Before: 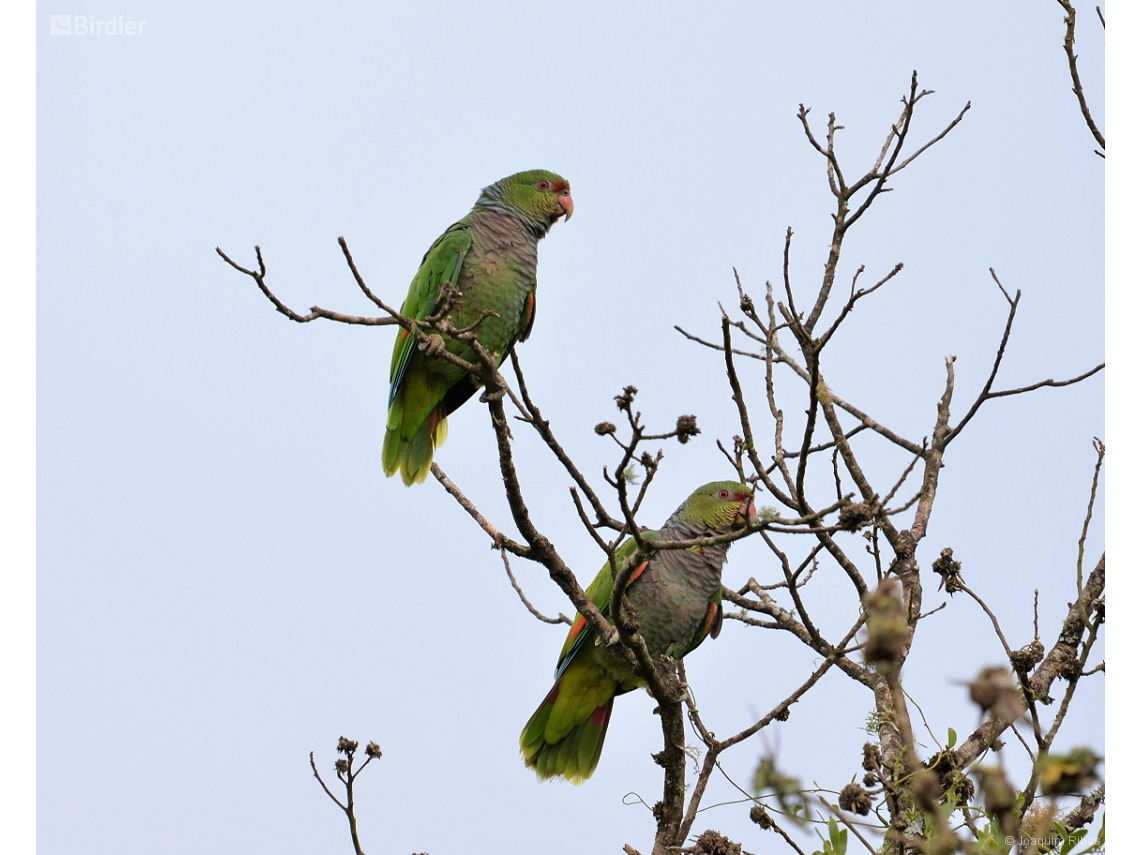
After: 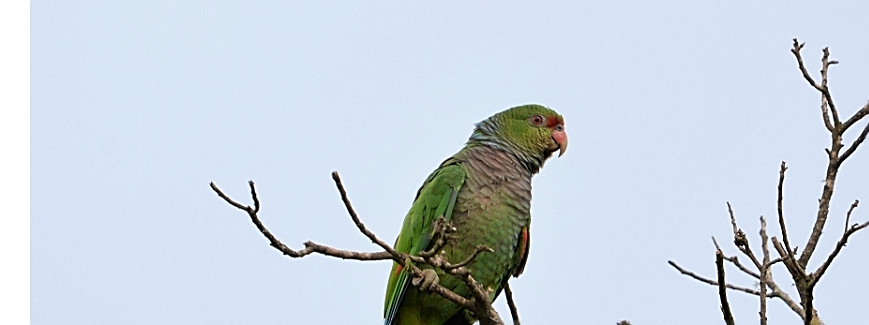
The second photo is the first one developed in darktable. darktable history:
sharpen: on, module defaults
crop: left 0.579%, top 7.627%, right 23.167%, bottom 54.275%
